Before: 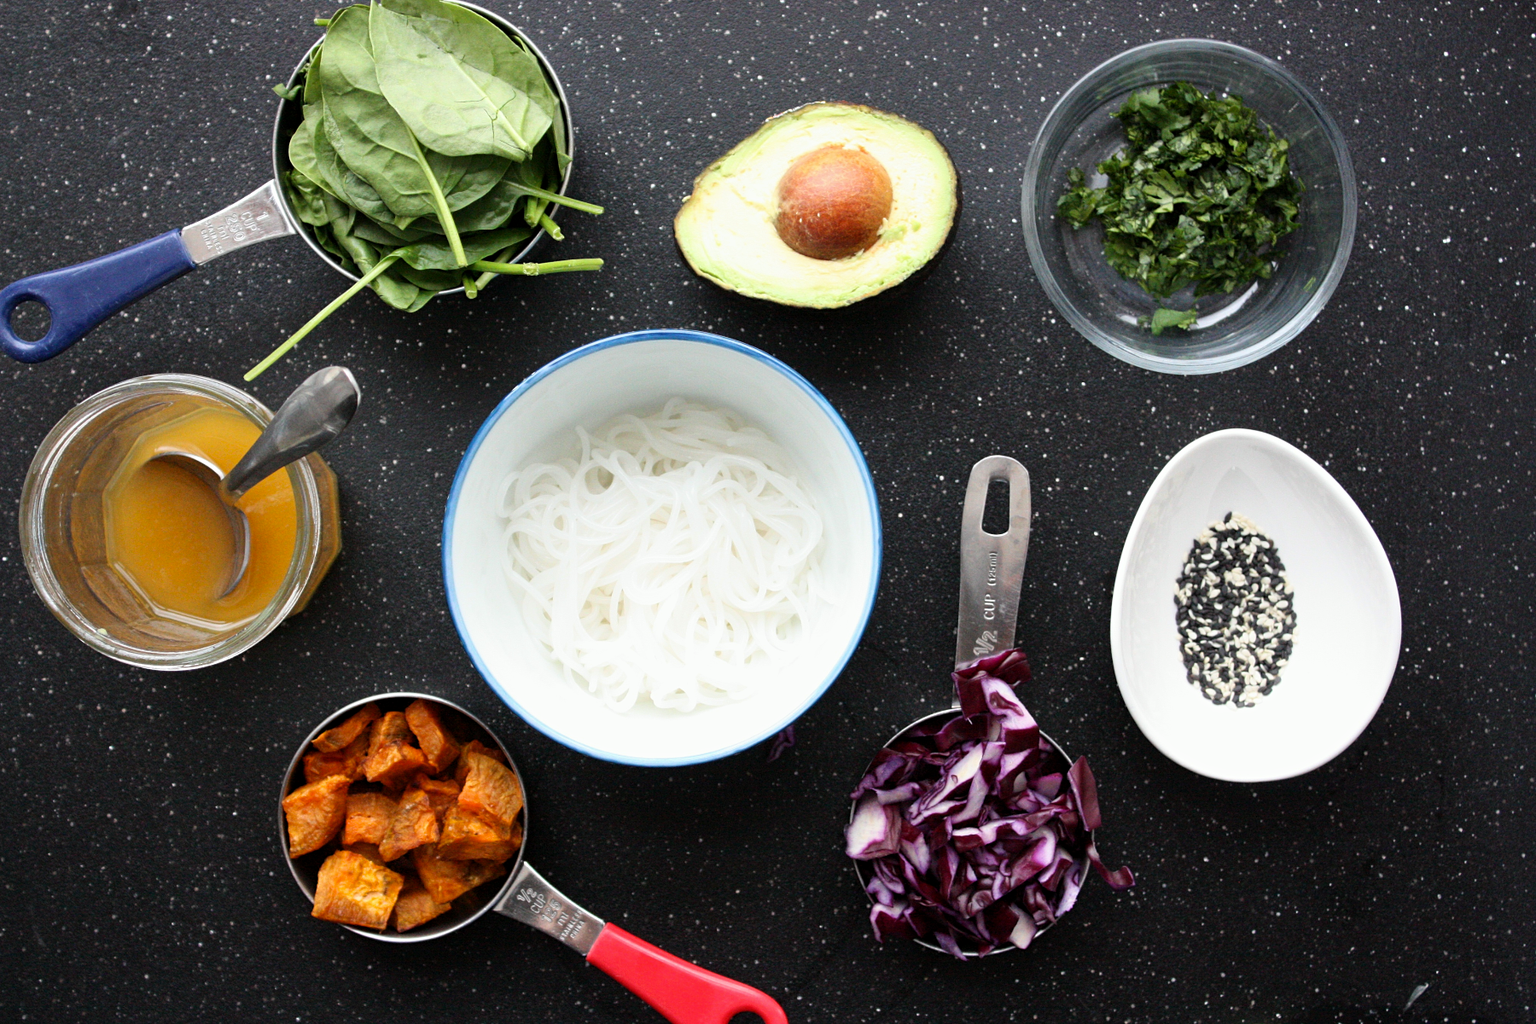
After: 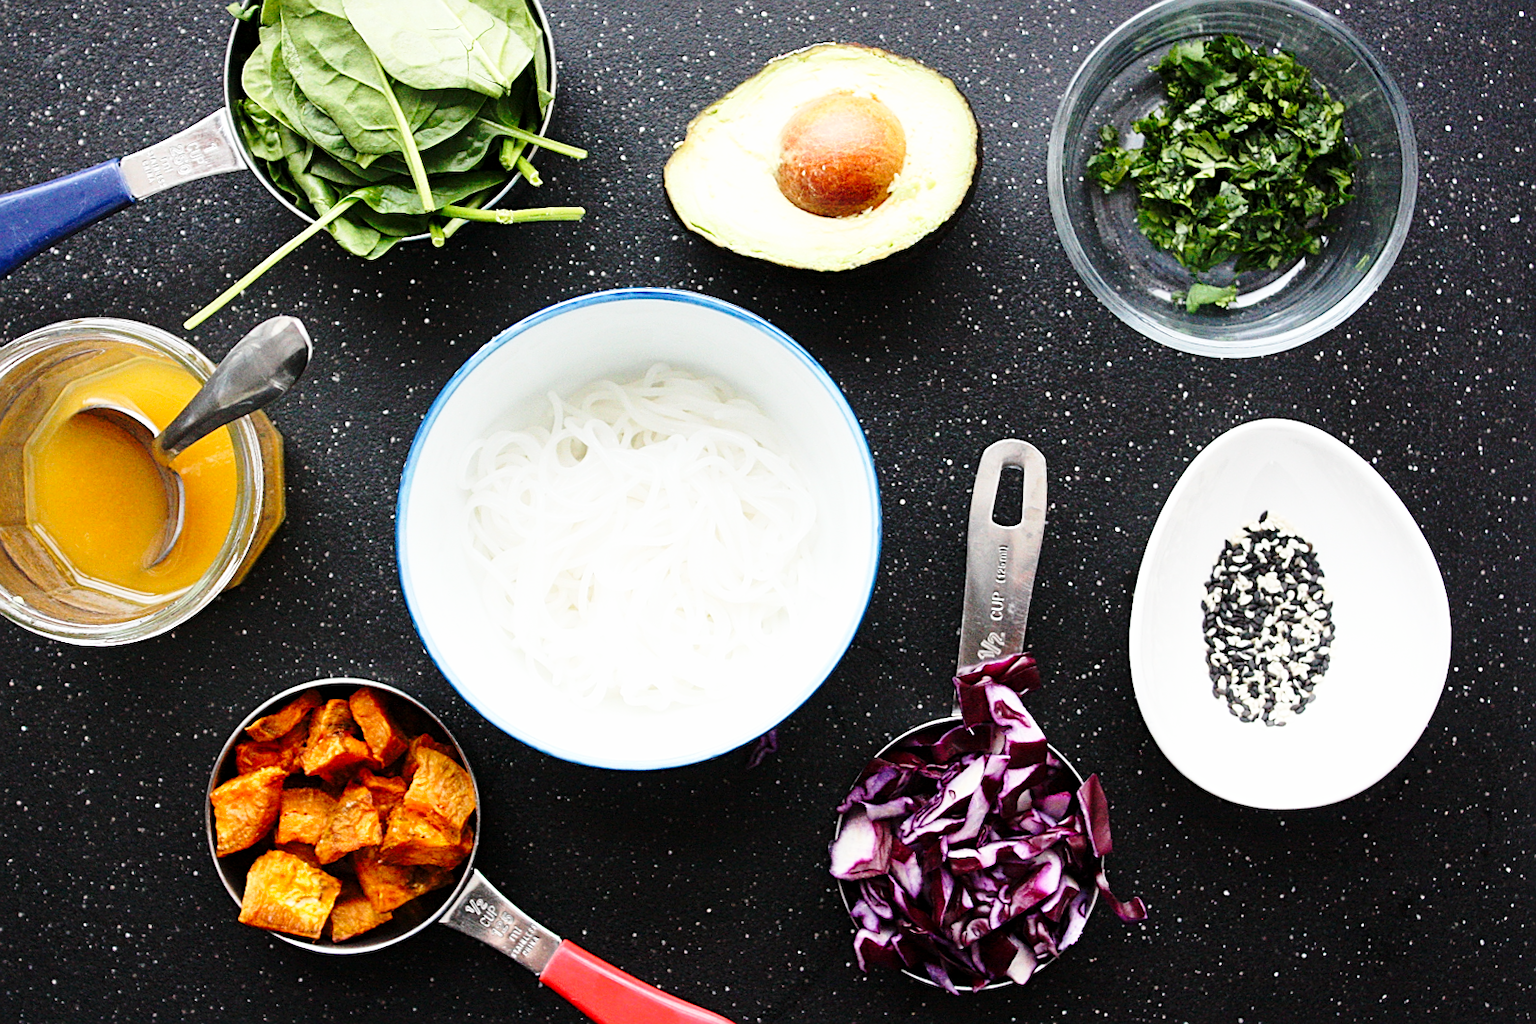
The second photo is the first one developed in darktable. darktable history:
base curve: curves: ch0 [(0, 0) (0.028, 0.03) (0.121, 0.232) (0.46, 0.748) (0.859, 0.968) (1, 1)], preserve colors none
sharpen: on, module defaults
crop and rotate: angle -1.96°, left 3.097%, top 4.154%, right 1.586%, bottom 0.529%
